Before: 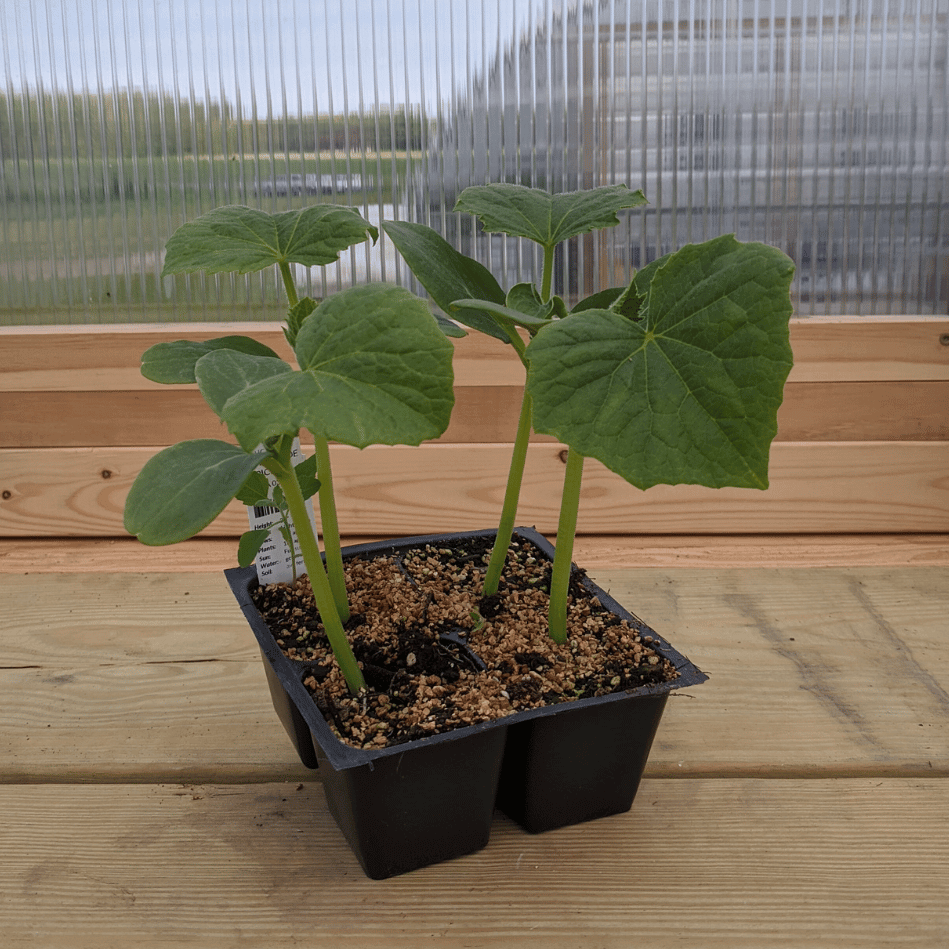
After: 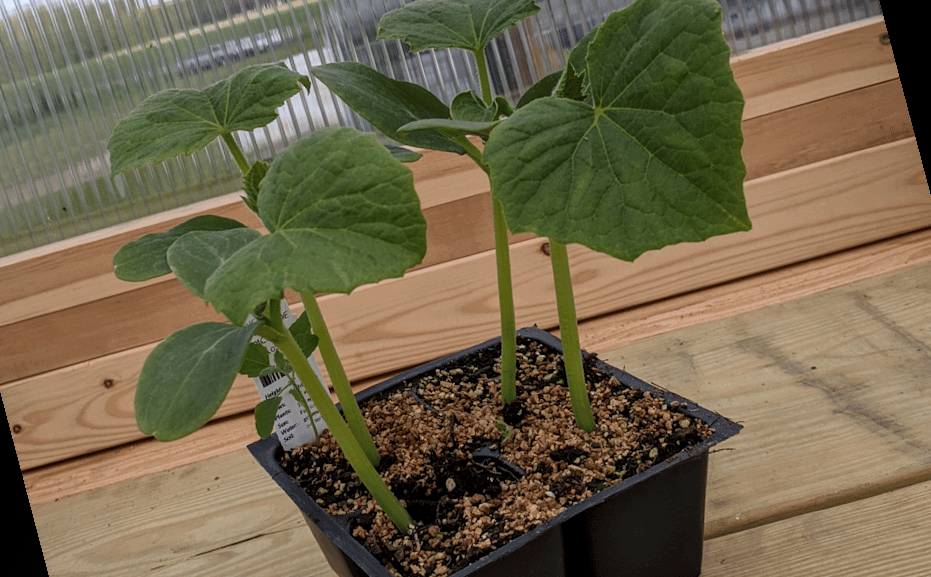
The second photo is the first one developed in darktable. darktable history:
rotate and perspective: rotation -14.8°, crop left 0.1, crop right 0.903, crop top 0.25, crop bottom 0.748
local contrast: on, module defaults
